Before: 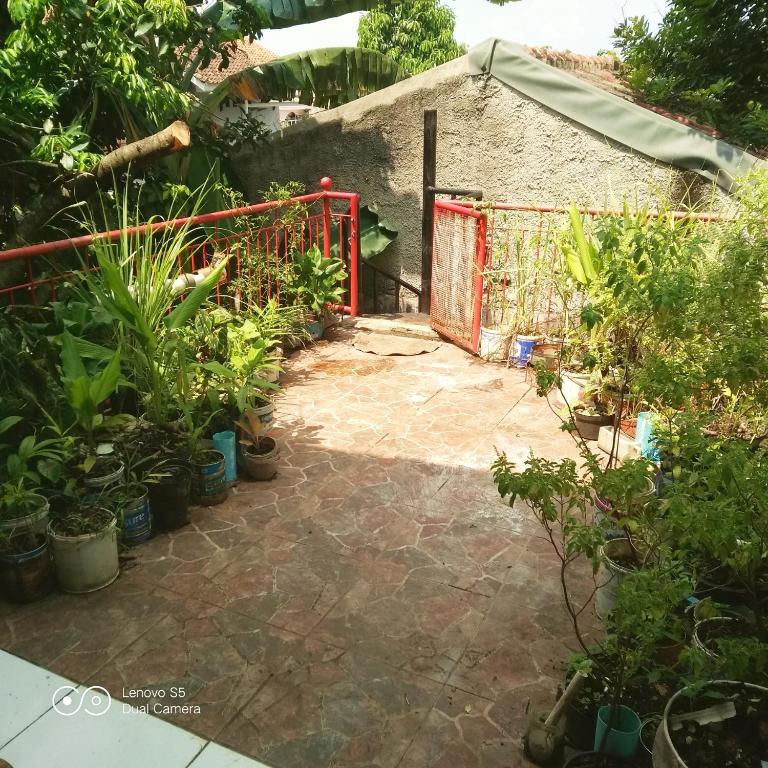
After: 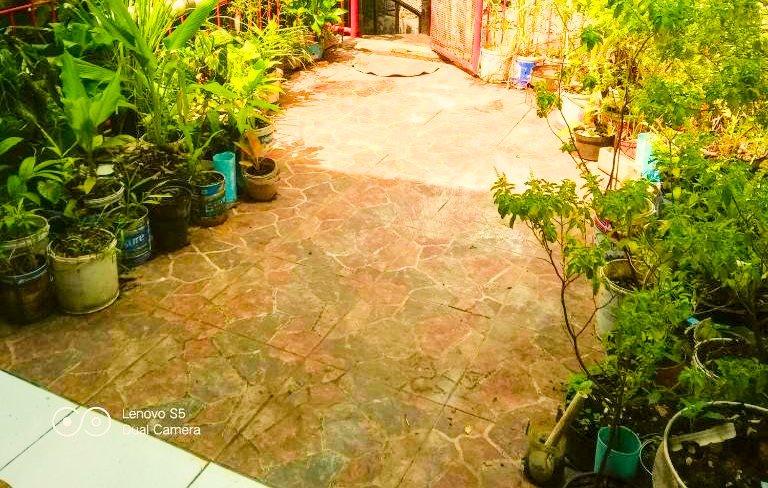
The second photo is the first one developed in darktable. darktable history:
local contrast: on, module defaults
contrast brightness saturation: contrast 0.13, brightness -0.05, saturation 0.16
filmic rgb: black relative exposure -7.15 EV, white relative exposure 5.36 EV, hardness 3.02
crop and rotate: top 36.435%
white balance: red 1.045, blue 0.932
exposure: black level correction 0, exposure 1.2 EV, compensate exposure bias true, compensate highlight preservation false
color balance rgb: perceptual saturation grading › global saturation 36%, perceptual brilliance grading › global brilliance 10%, global vibrance 20%
